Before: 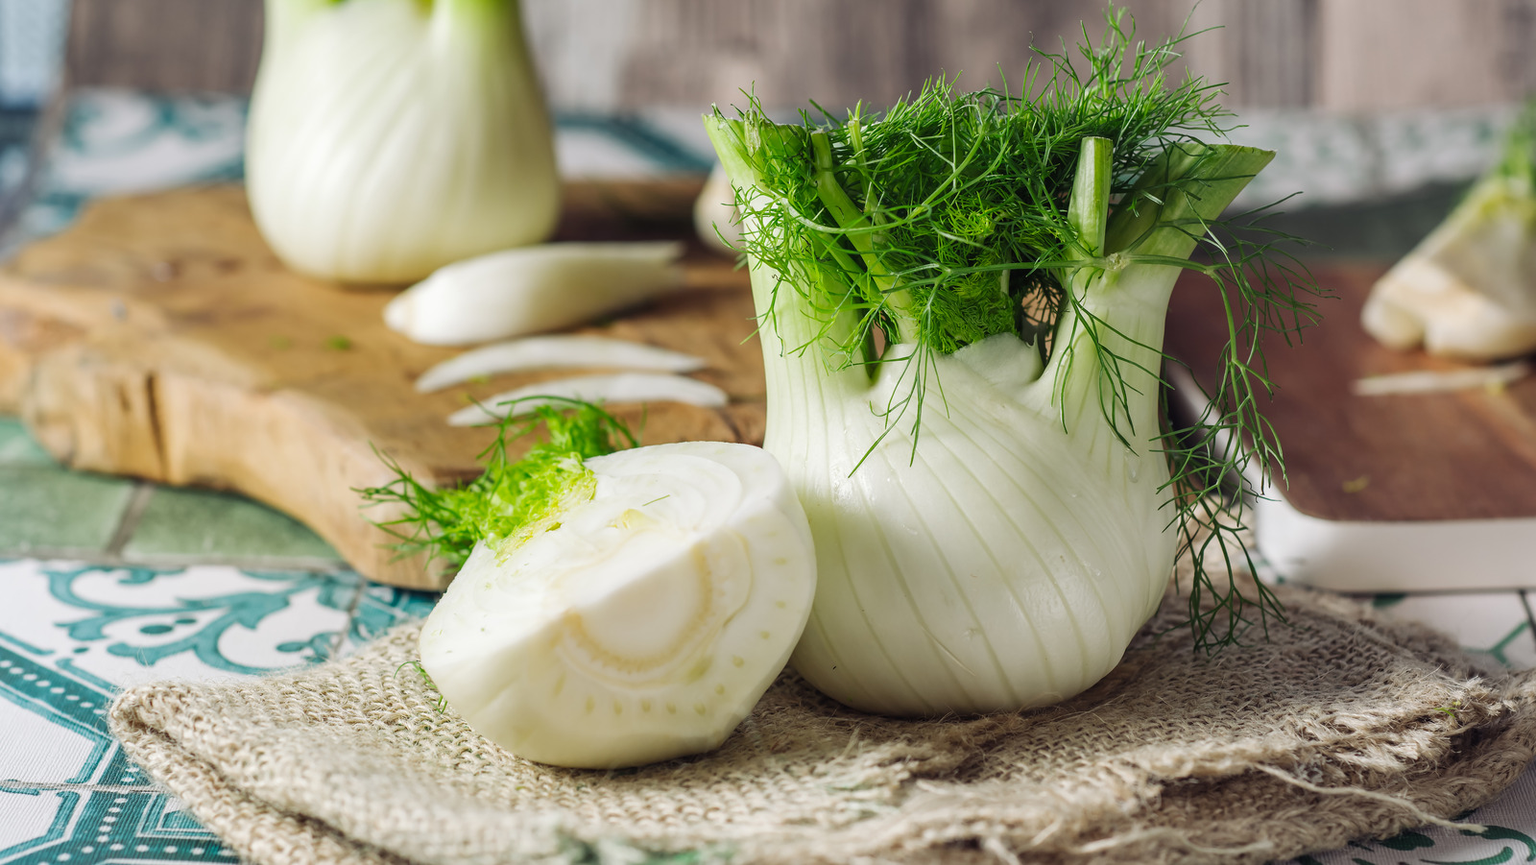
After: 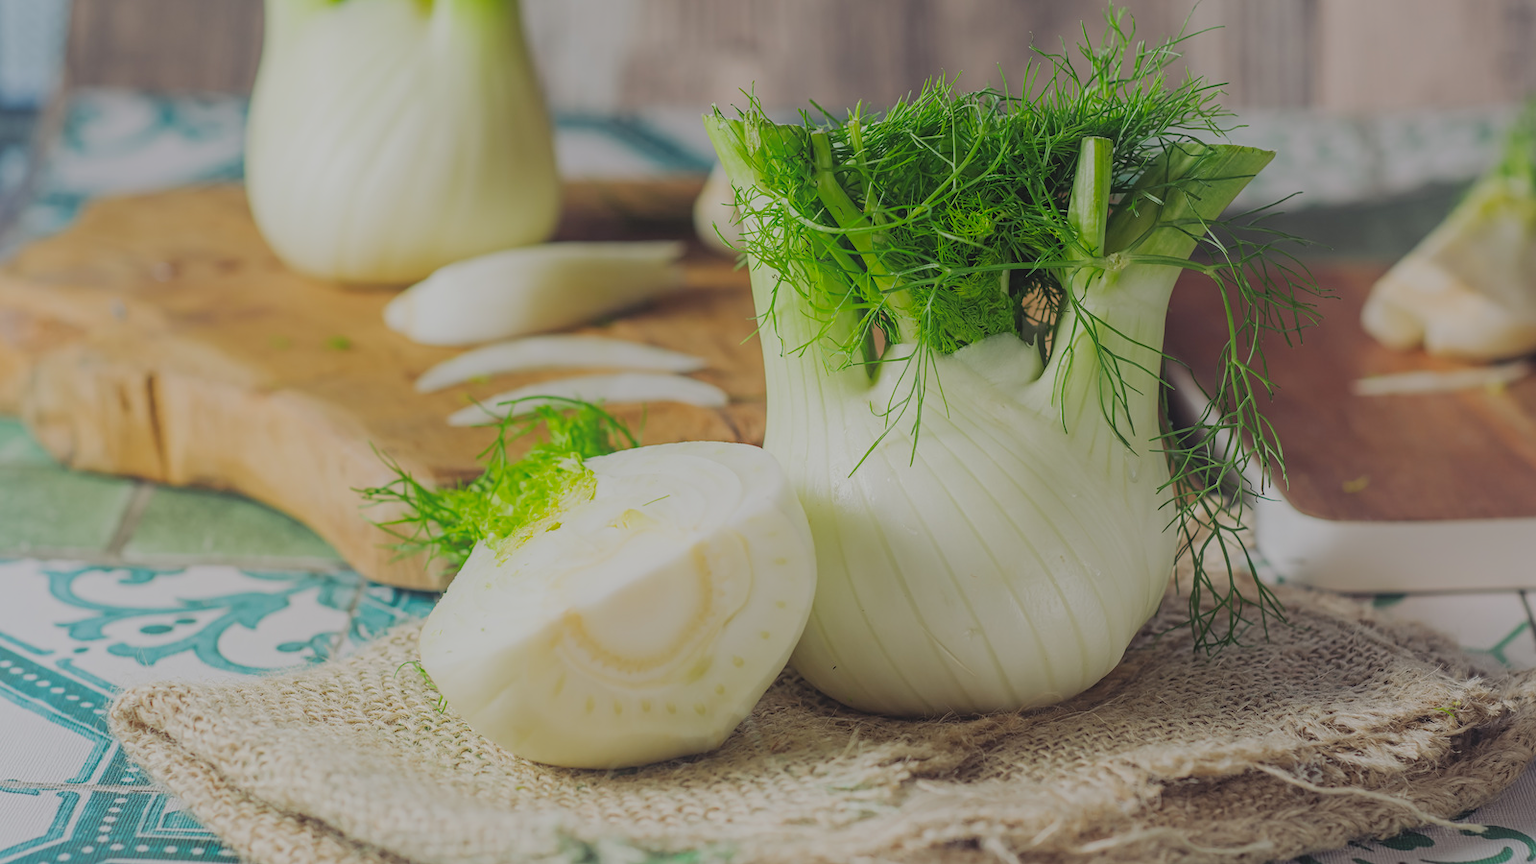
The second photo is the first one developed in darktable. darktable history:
contrast equalizer: octaves 7, y [[0.439, 0.44, 0.442, 0.457, 0.493, 0.498], [0.5 ×6], [0.5 ×6], [0 ×6], [0 ×6]]
filmic rgb: middle gray luminance 4.48%, black relative exposure -13 EV, white relative exposure 5.01 EV, target black luminance 0%, hardness 5.16, latitude 59.62%, contrast 0.767, highlights saturation mix 5.92%, shadows ↔ highlights balance 25.64%, color science v6 (2022)
